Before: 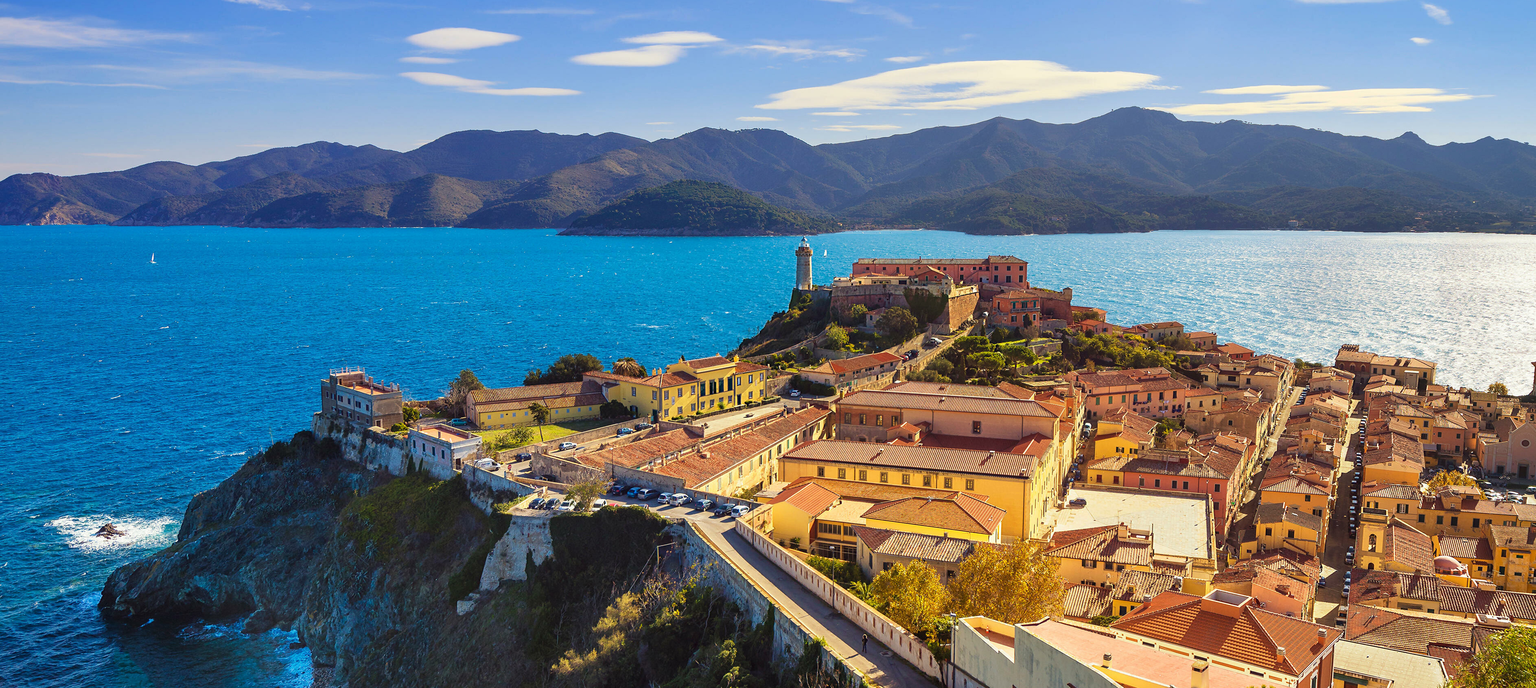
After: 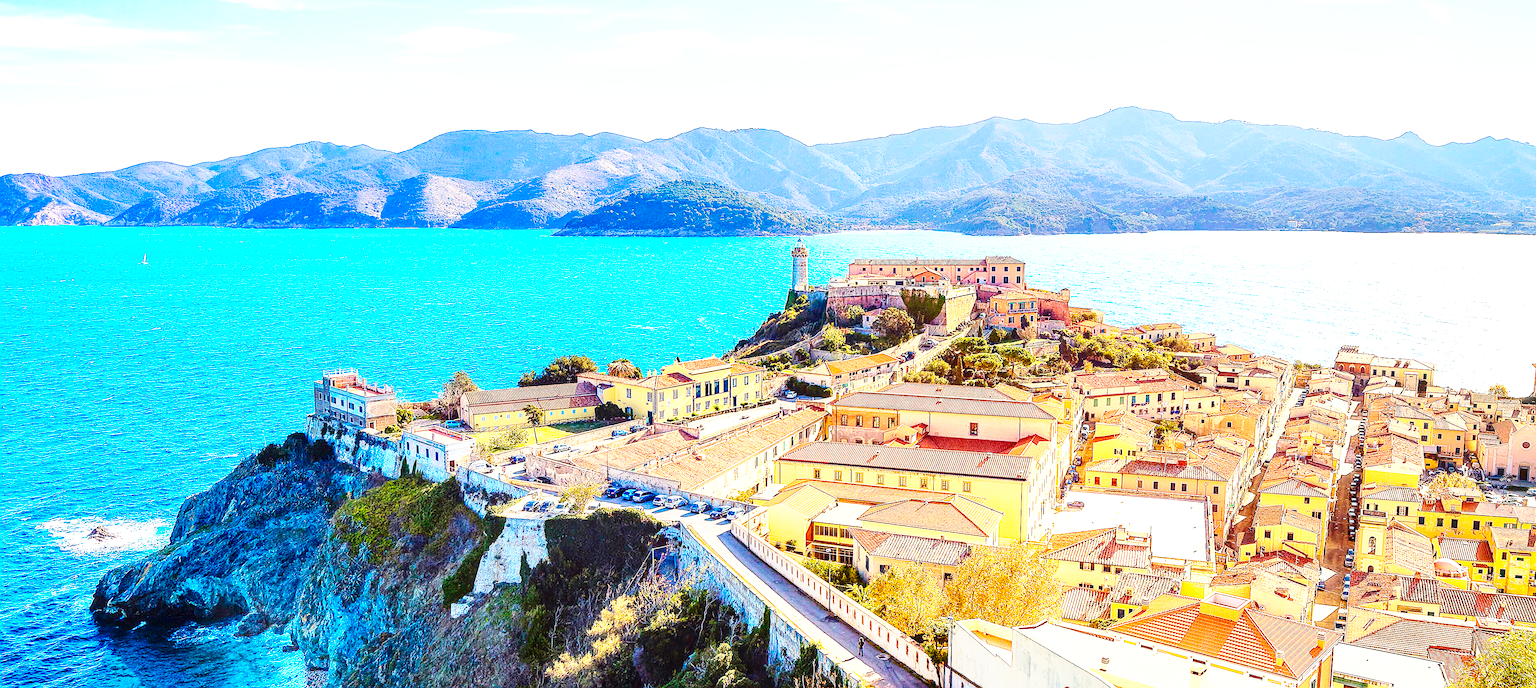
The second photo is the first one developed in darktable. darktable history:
crop and rotate: left 0.614%, top 0.179%, bottom 0.309%
base curve: curves: ch0 [(0, 0) (0, 0) (0.002, 0.001) (0.008, 0.003) (0.019, 0.011) (0.037, 0.037) (0.064, 0.11) (0.102, 0.232) (0.152, 0.379) (0.216, 0.524) (0.296, 0.665) (0.394, 0.789) (0.512, 0.881) (0.651, 0.945) (0.813, 0.986) (1, 1)], preserve colors none
local contrast: on, module defaults
exposure: black level correction 0, exposure 1.6 EV, compensate exposure bias true, compensate highlight preservation false
color contrast: green-magenta contrast 0.8, blue-yellow contrast 1.1, unbound 0
contrast brightness saturation: contrast 0.13, brightness -0.05, saturation 0.16
sharpen: radius 1.4, amount 1.25, threshold 0.7
